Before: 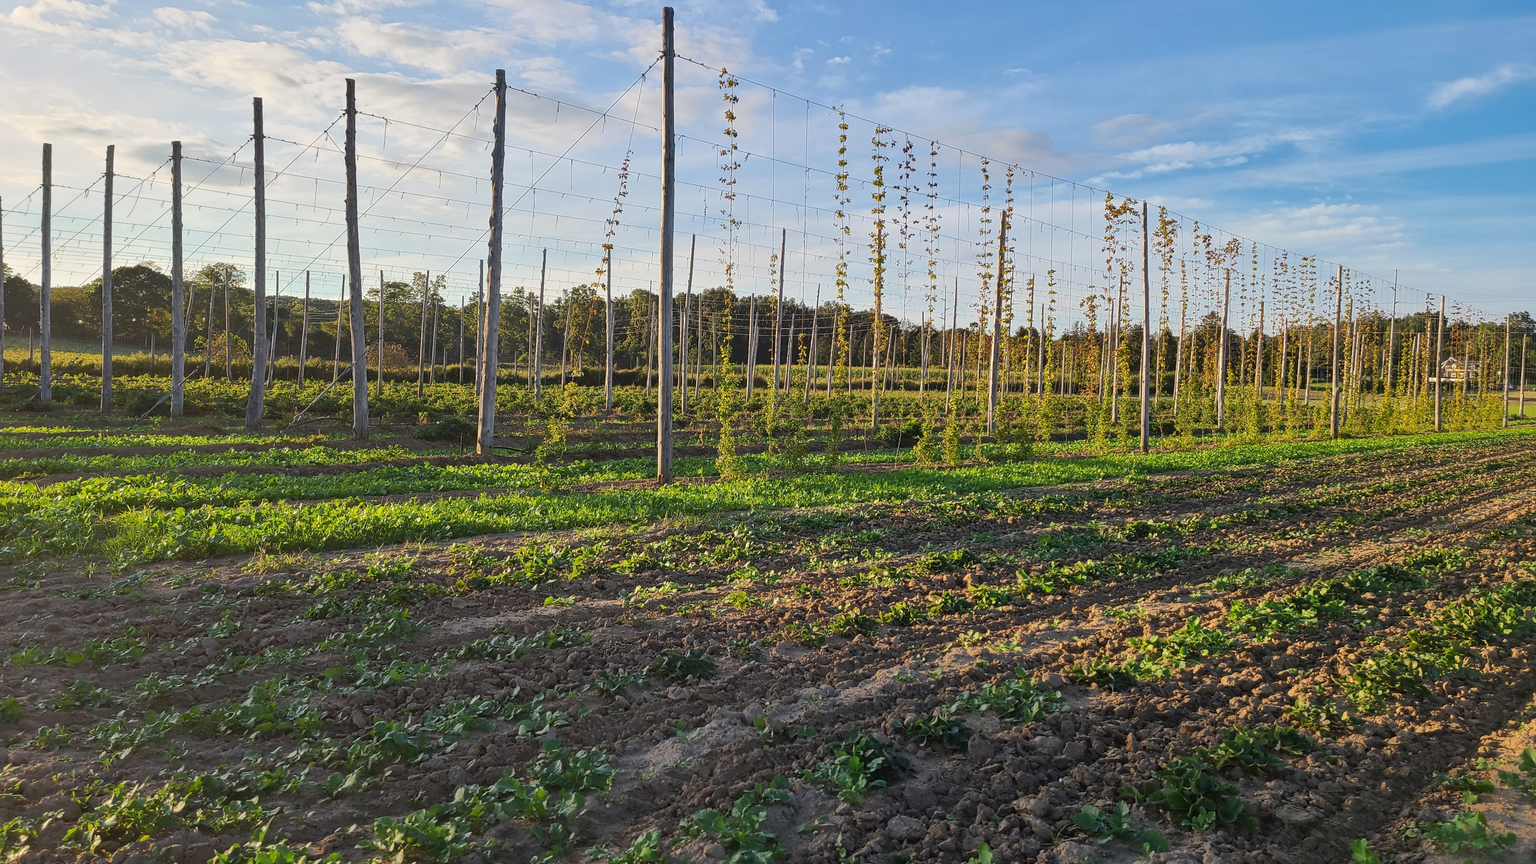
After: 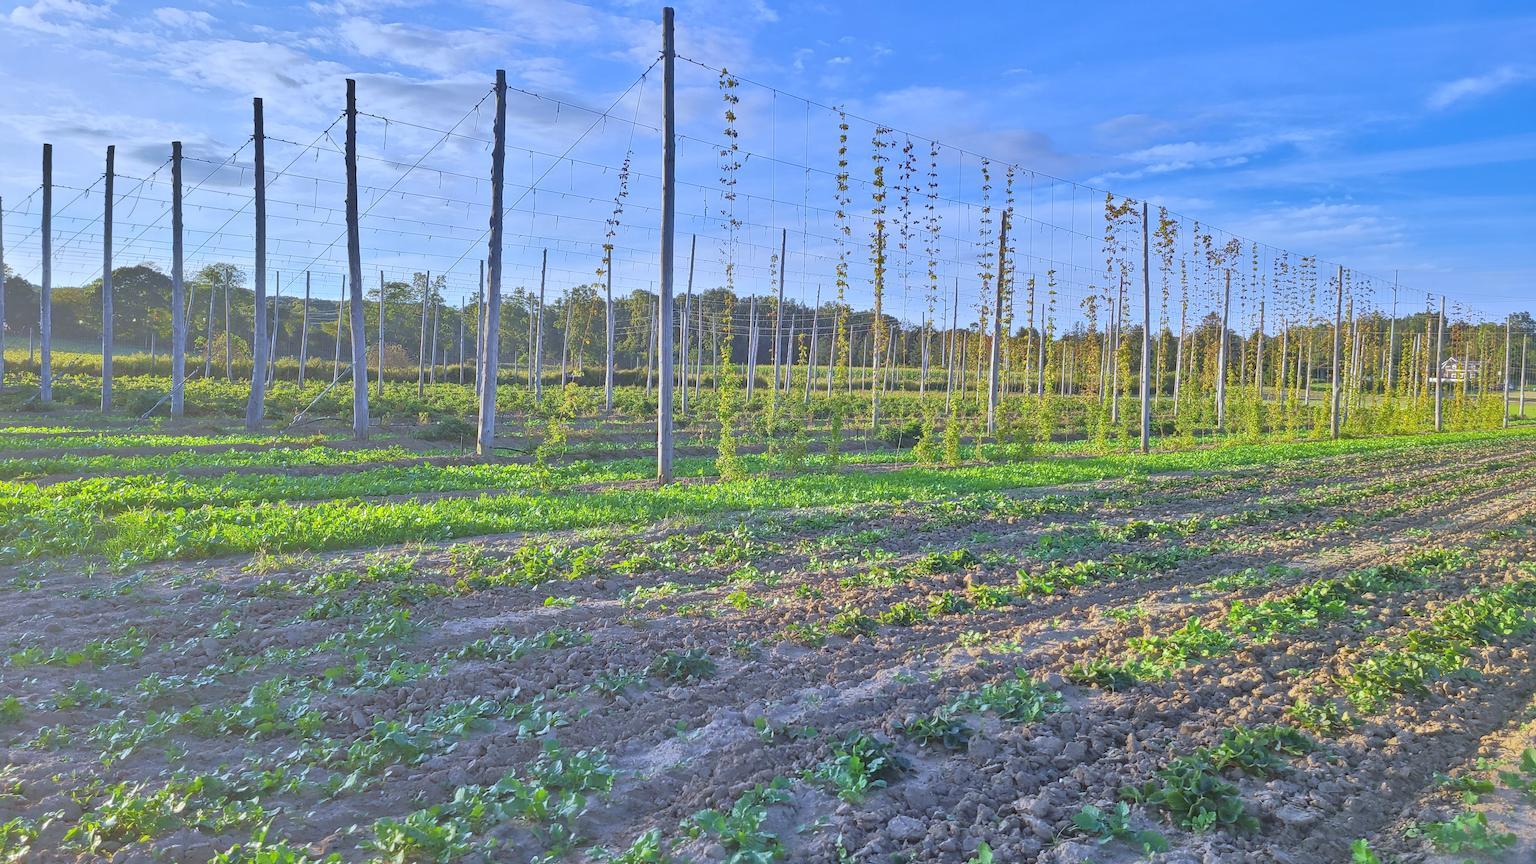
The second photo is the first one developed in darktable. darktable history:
contrast equalizer: octaves 7, y [[0.6 ×6], [0.55 ×6], [0 ×6], [0 ×6], [0 ×6]], mix -0.36
white balance: red 0.871, blue 1.249
tone equalizer: -8 EV 2 EV, -7 EV 2 EV, -6 EV 2 EV, -5 EV 2 EV, -4 EV 2 EV, -3 EV 1.5 EV, -2 EV 1 EV, -1 EV 0.5 EV
shadows and highlights: soften with gaussian
